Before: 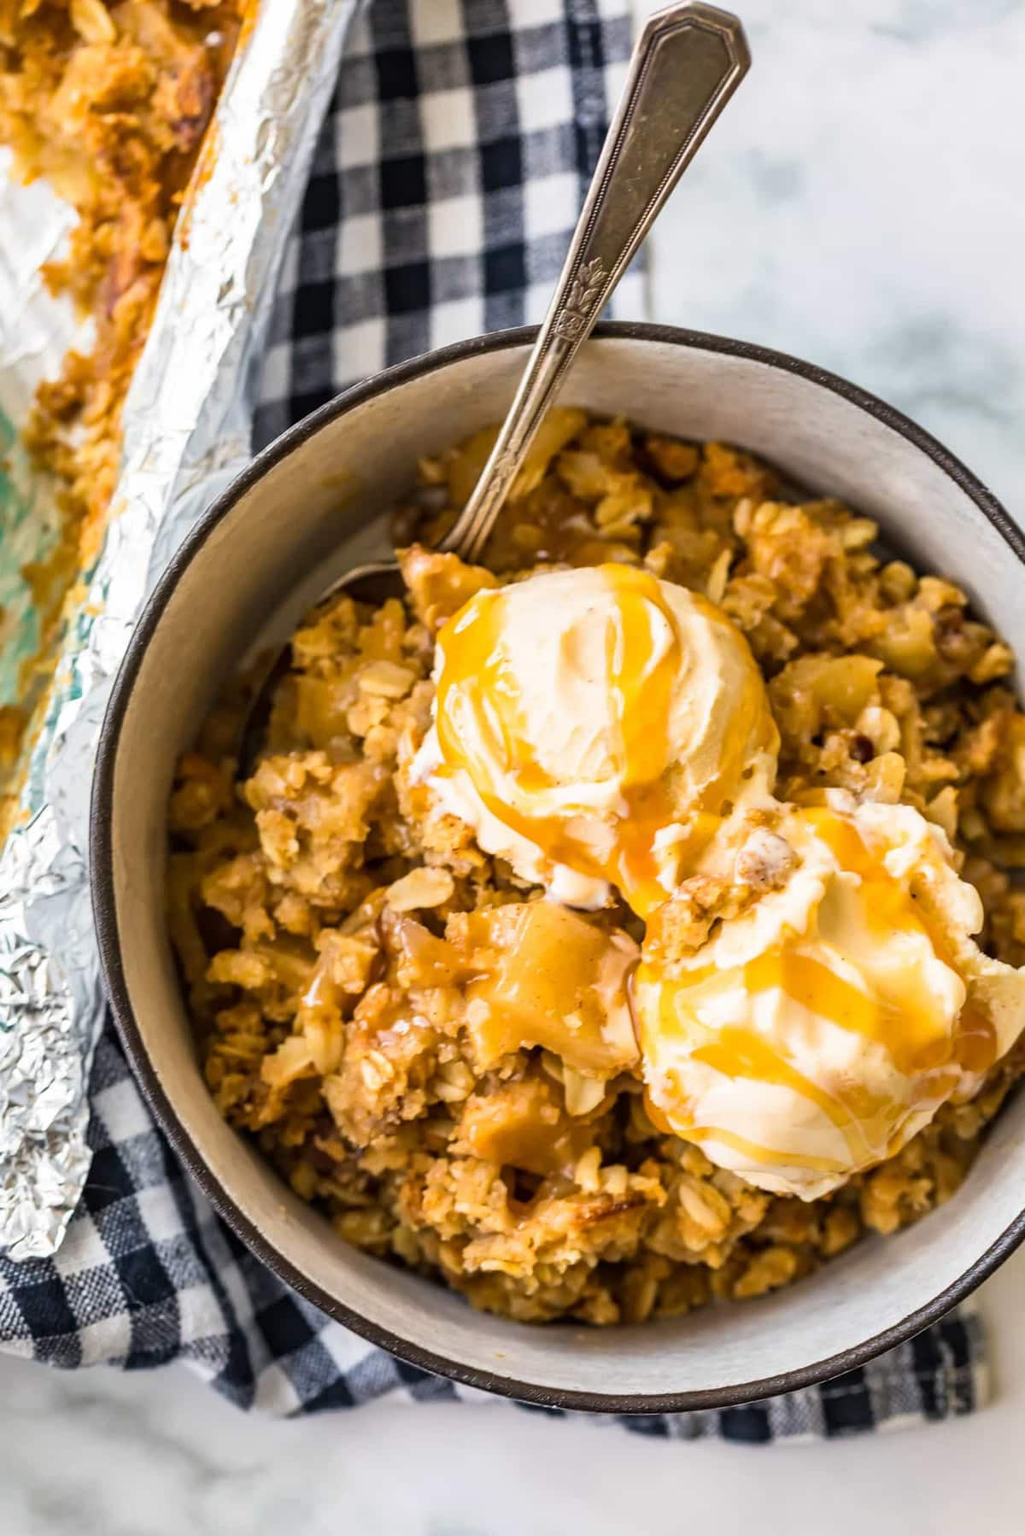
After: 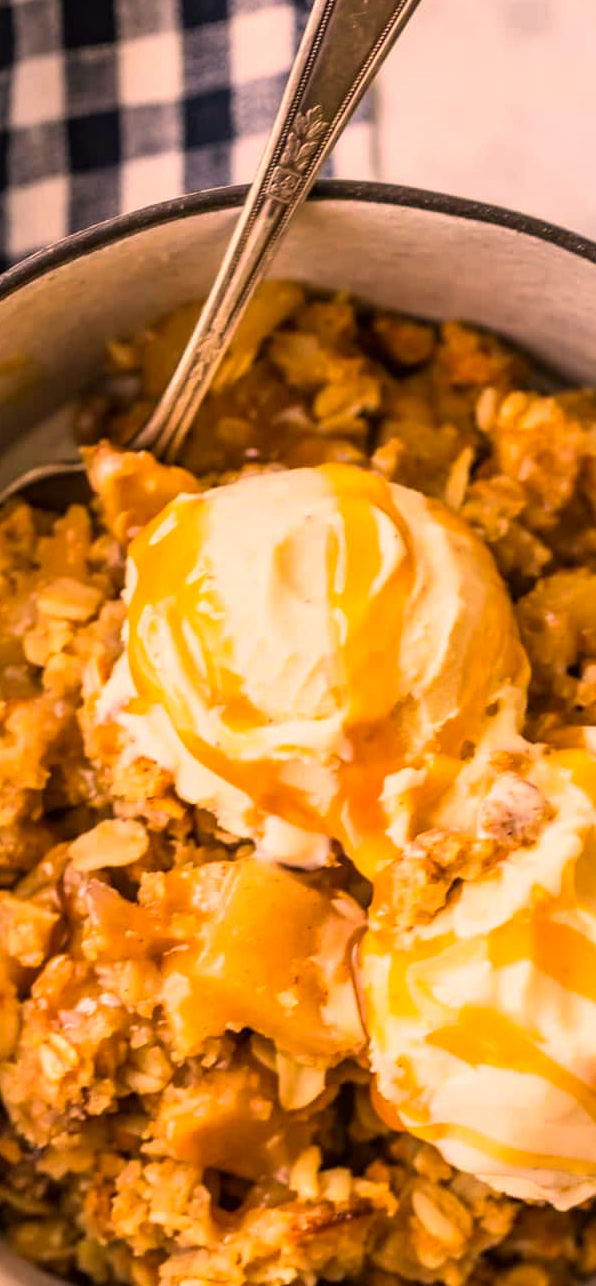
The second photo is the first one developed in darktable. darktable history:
color correction: highlights a* 22.4, highlights b* 21.49
crop: left 31.959%, top 10.938%, right 18.358%, bottom 17.501%
